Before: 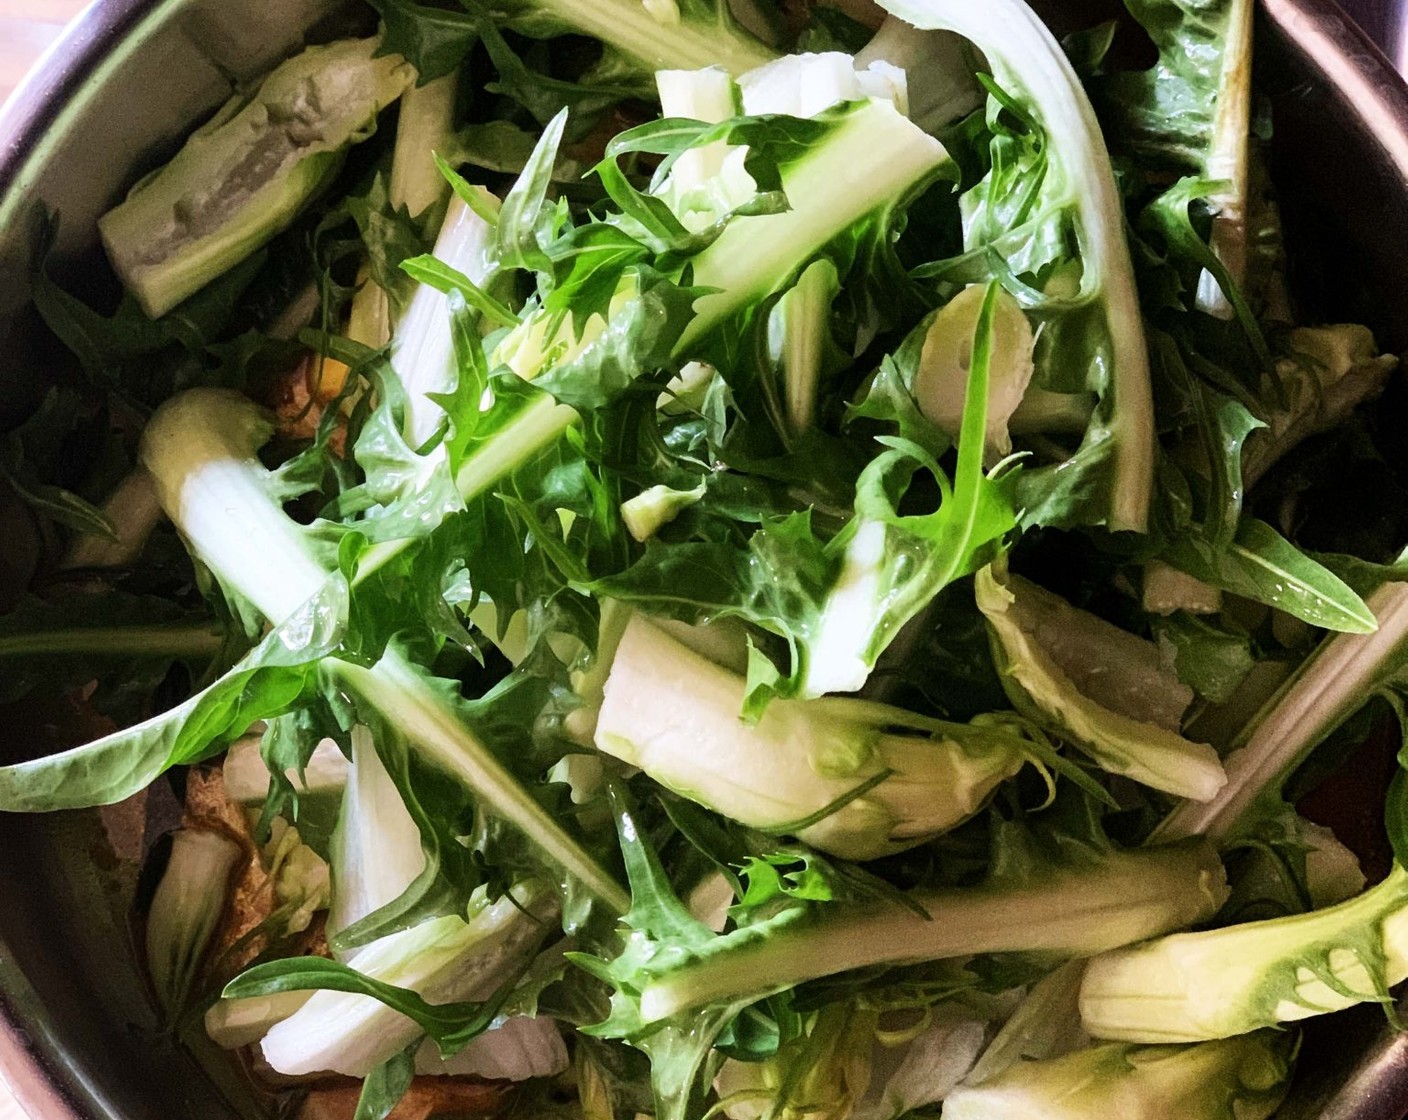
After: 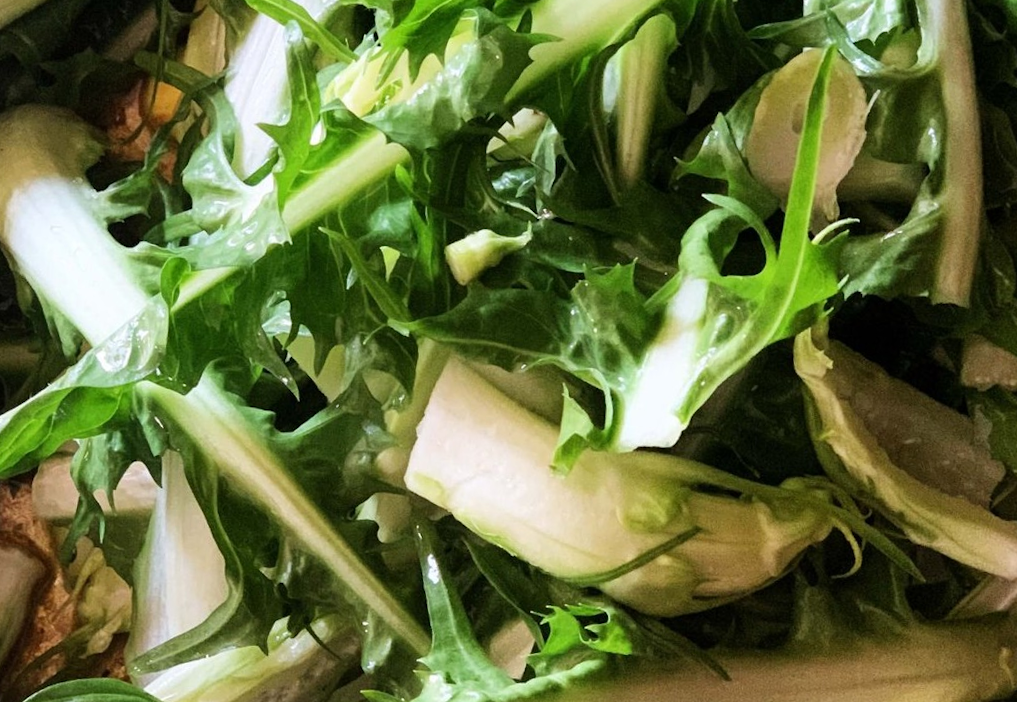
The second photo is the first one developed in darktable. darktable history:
crop and rotate: angle -3.52°, left 9.927%, top 20.544%, right 12.382%, bottom 12.004%
